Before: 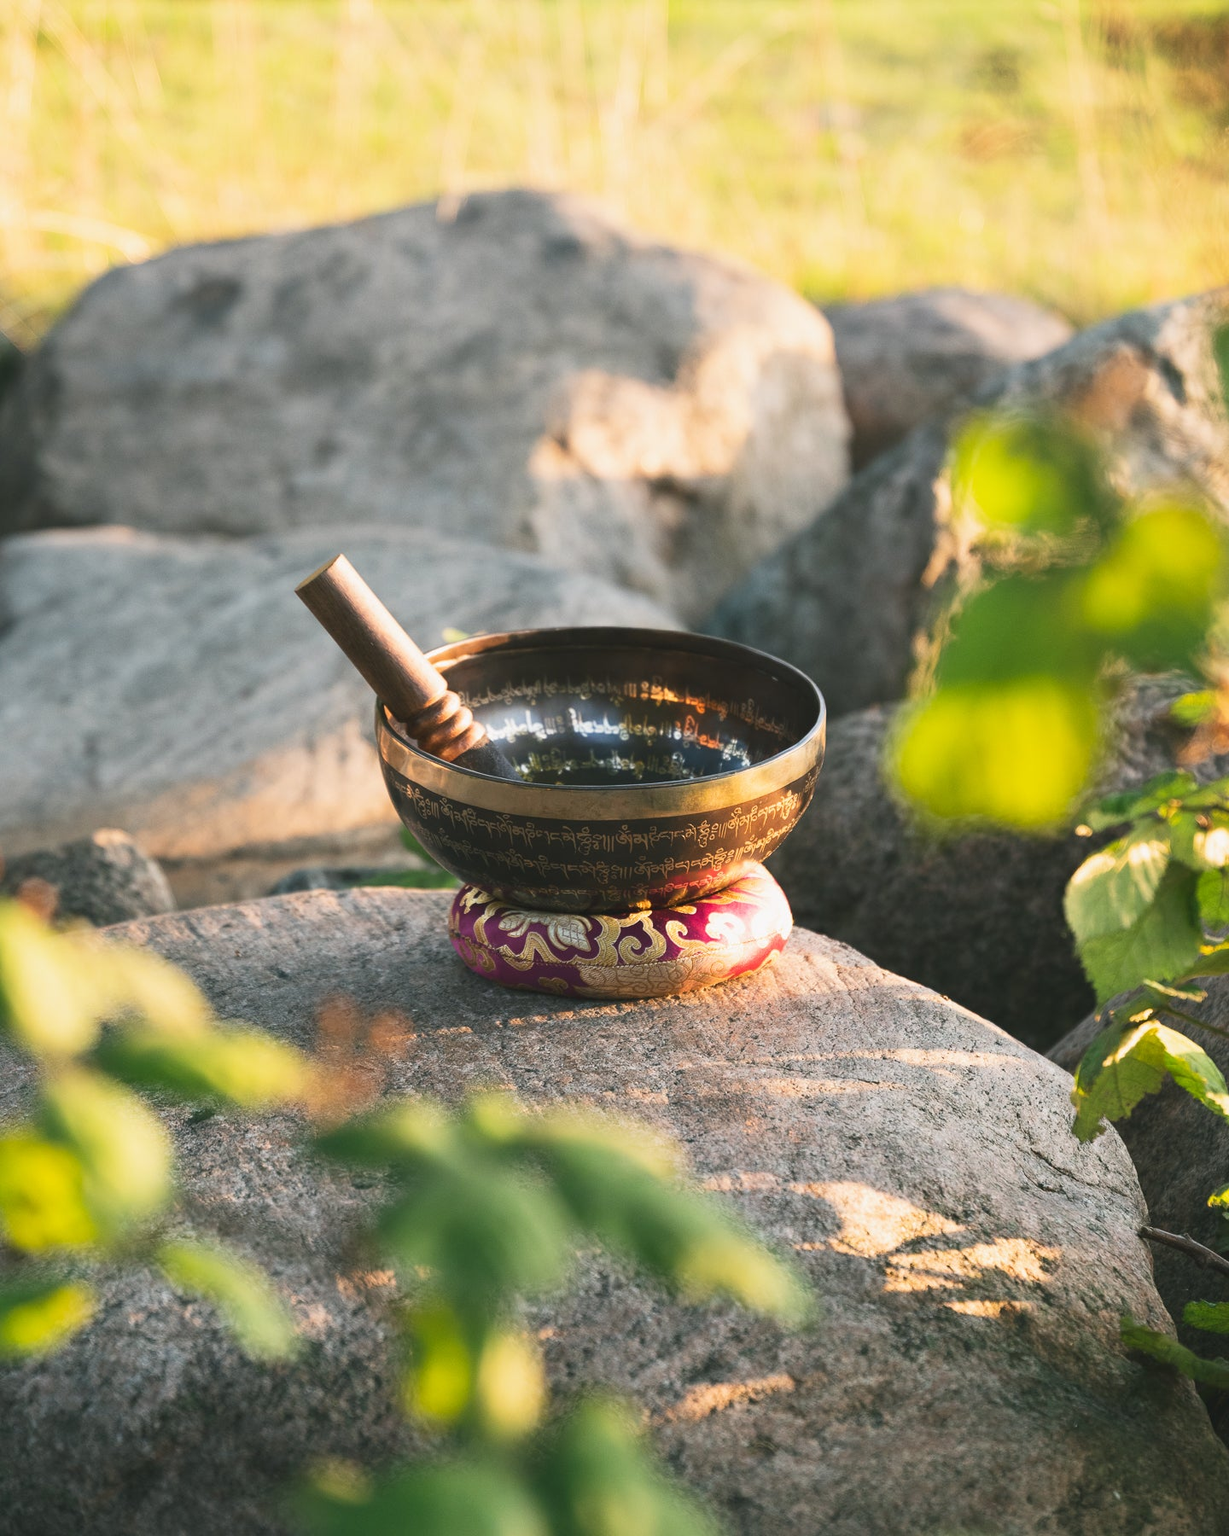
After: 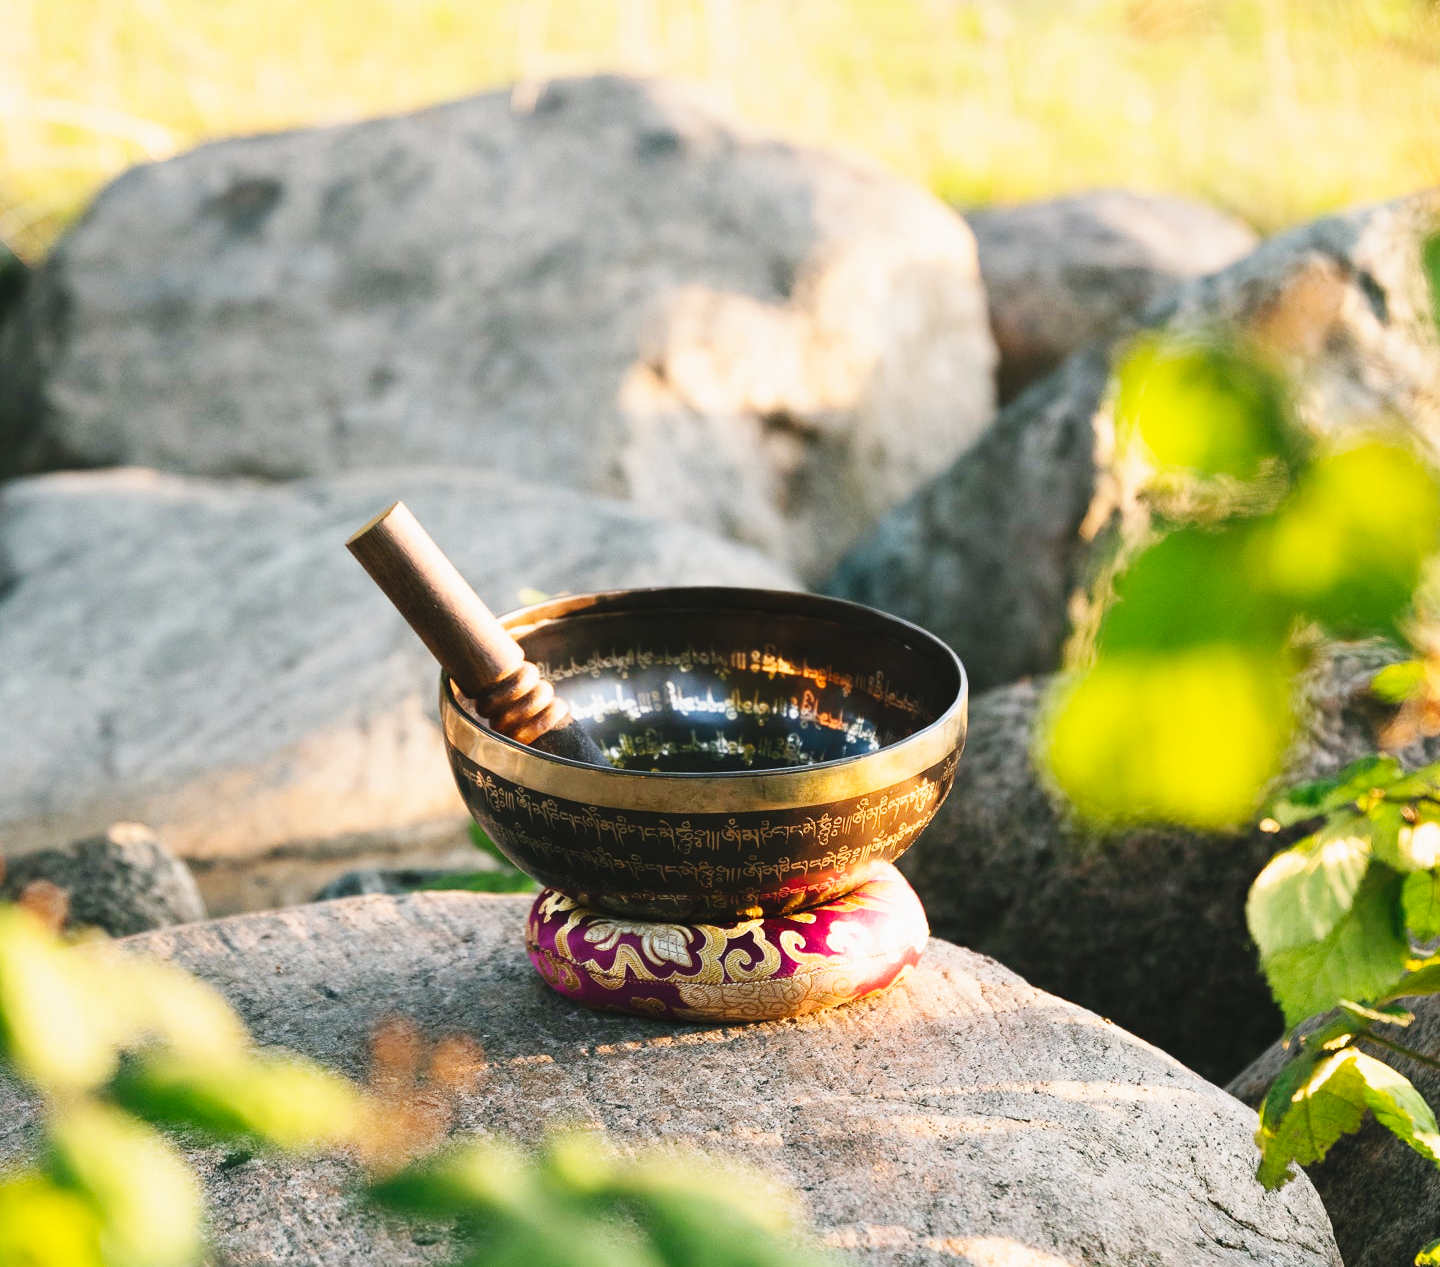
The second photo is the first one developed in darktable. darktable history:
base curve: curves: ch0 [(0, 0) (0.036, 0.025) (0.121, 0.166) (0.206, 0.329) (0.605, 0.79) (1, 1)], preserve colors none
crop and rotate: top 8.237%, bottom 21.341%
